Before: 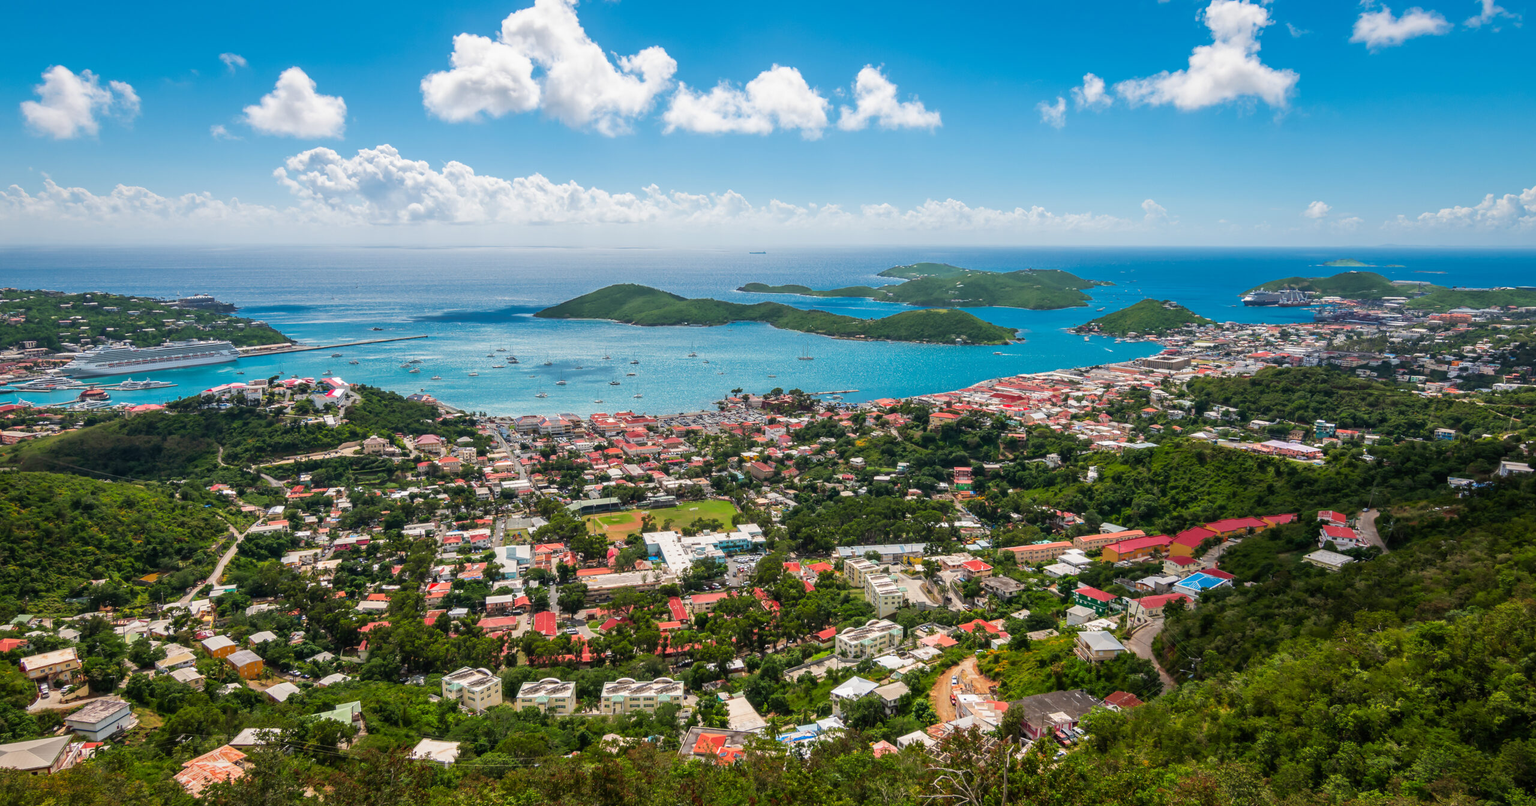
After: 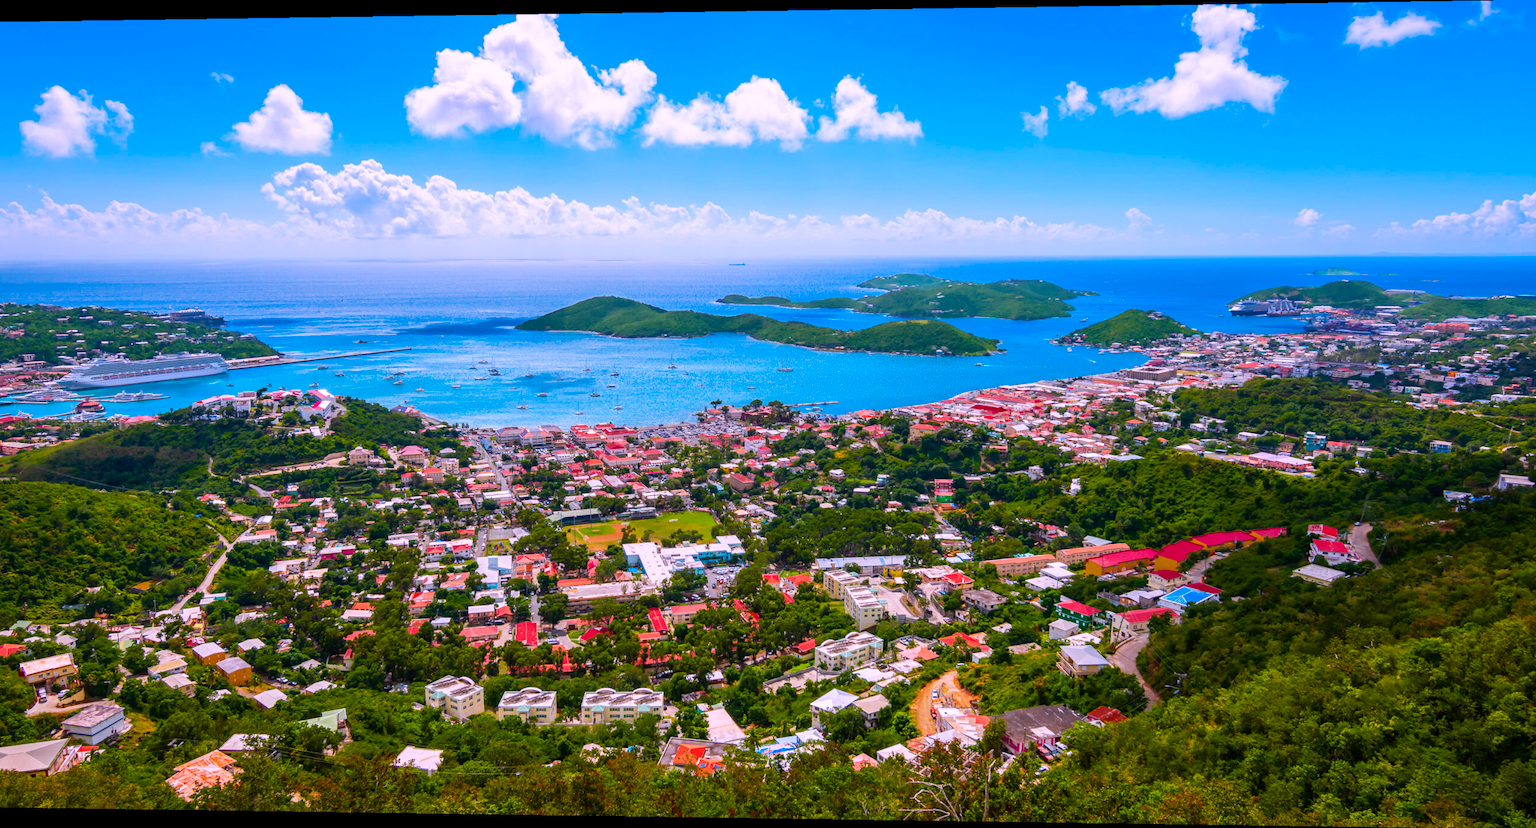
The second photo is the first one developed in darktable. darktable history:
white balance: red 1.042, blue 1.17
rotate and perspective: lens shift (horizontal) -0.055, automatic cropping off
color balance rgb: perceptual saturation grading › global saturation 20%, perceptual saturation grading › highlights -25%, perceptual saturation grading › shadows 25%, global vibrance 50%
